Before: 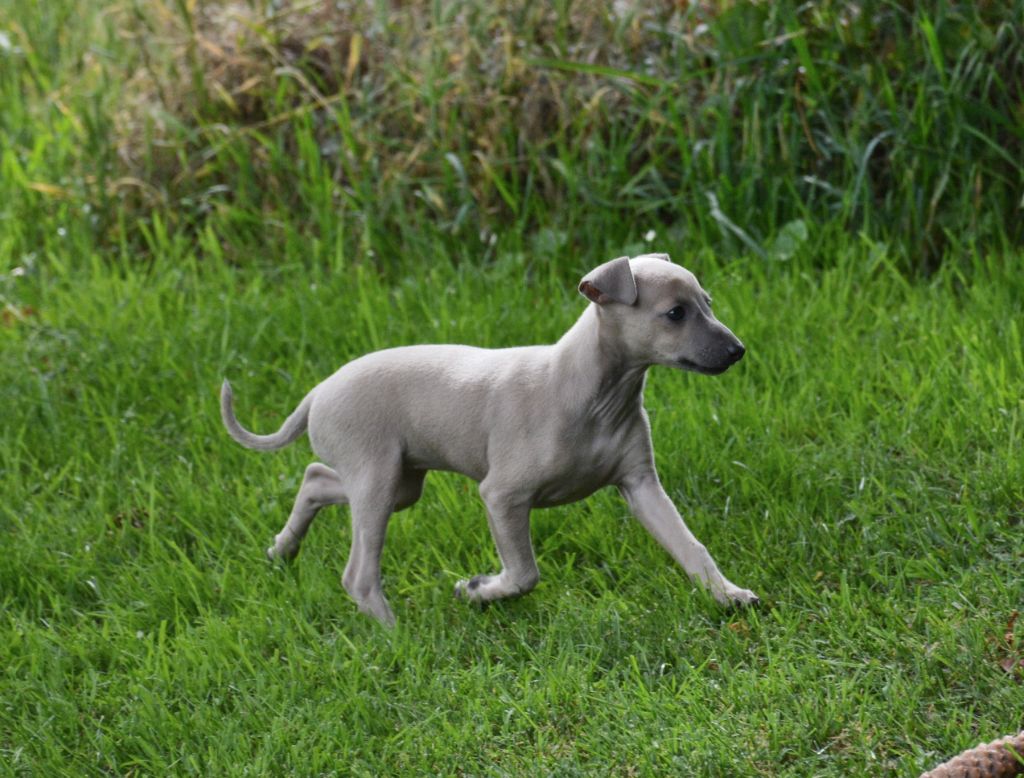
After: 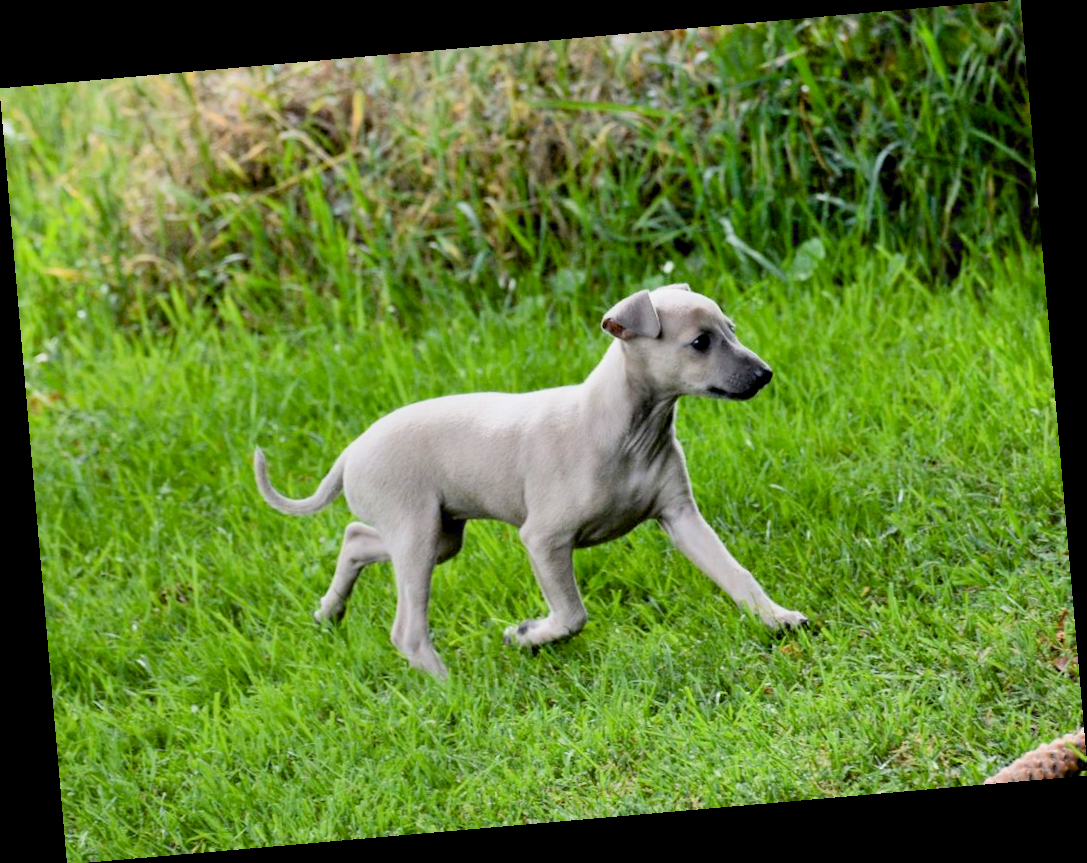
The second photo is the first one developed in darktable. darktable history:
filmic rgb: black relative exposure -7.65 EV, white relative exposure 4.56 EV, hardness 3.61, color science v6 (2022)
exposure: black level correction 0.011, exposure 1.088 EV, compensate exposure bias true, compensate highlight preservation false
rotate and perspective: rotation -4.98°, automatic cropping off
